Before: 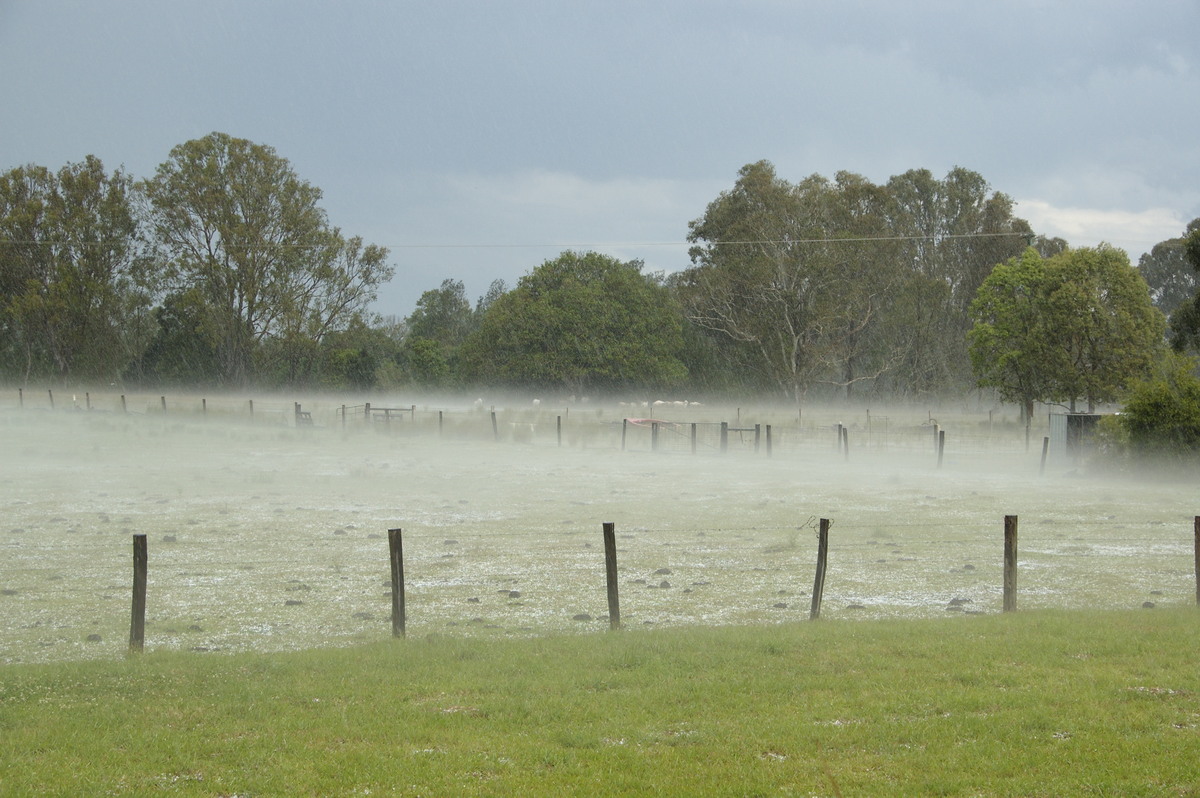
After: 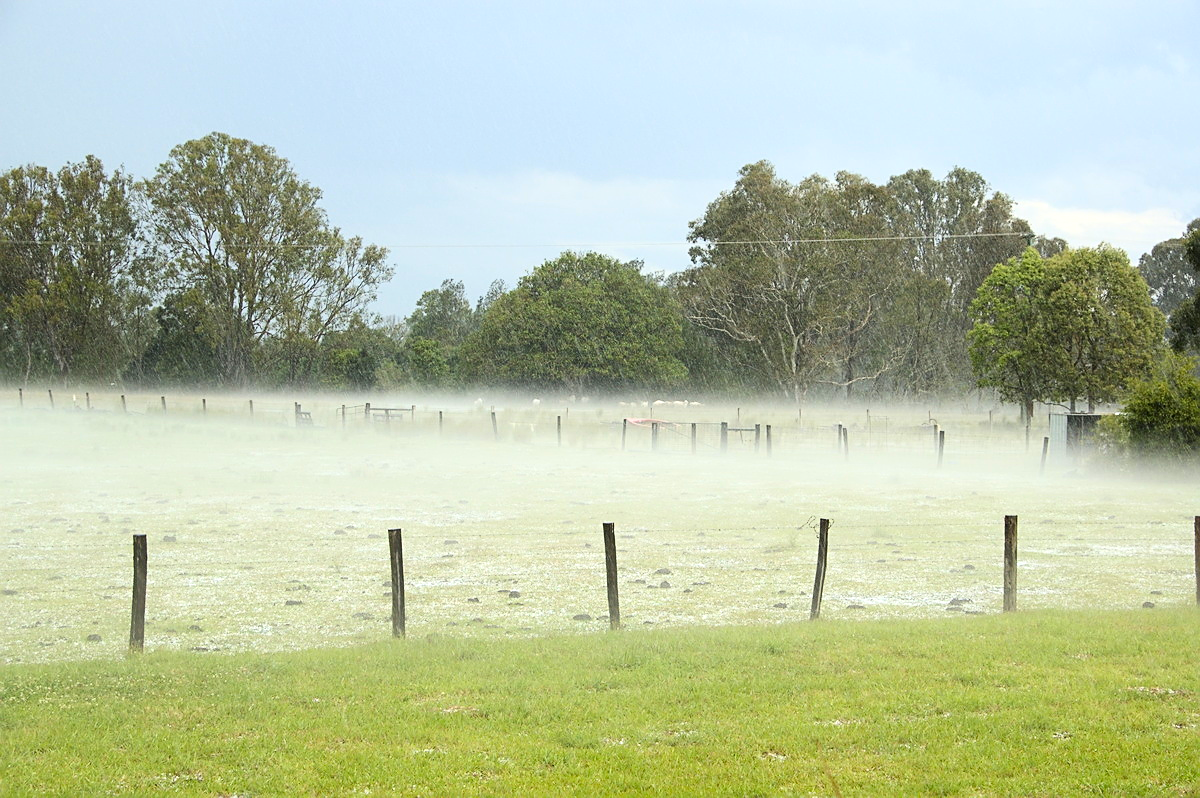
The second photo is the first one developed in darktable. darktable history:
sharpen: on, module defaults
contrast brightness saturation: contrast 0.233, brightness 0.106, saturation 0.288
tone equalizer: -8 EV -0.415 EV, -7 EV -0.428 EV, -6 EV -0.309 EV, -5 EV -0.254 EV, -3 EV 0.24 EV, -2 EV 0.337 EV, -1 EV 0.413 EV, +0 EV 0.422 EV
